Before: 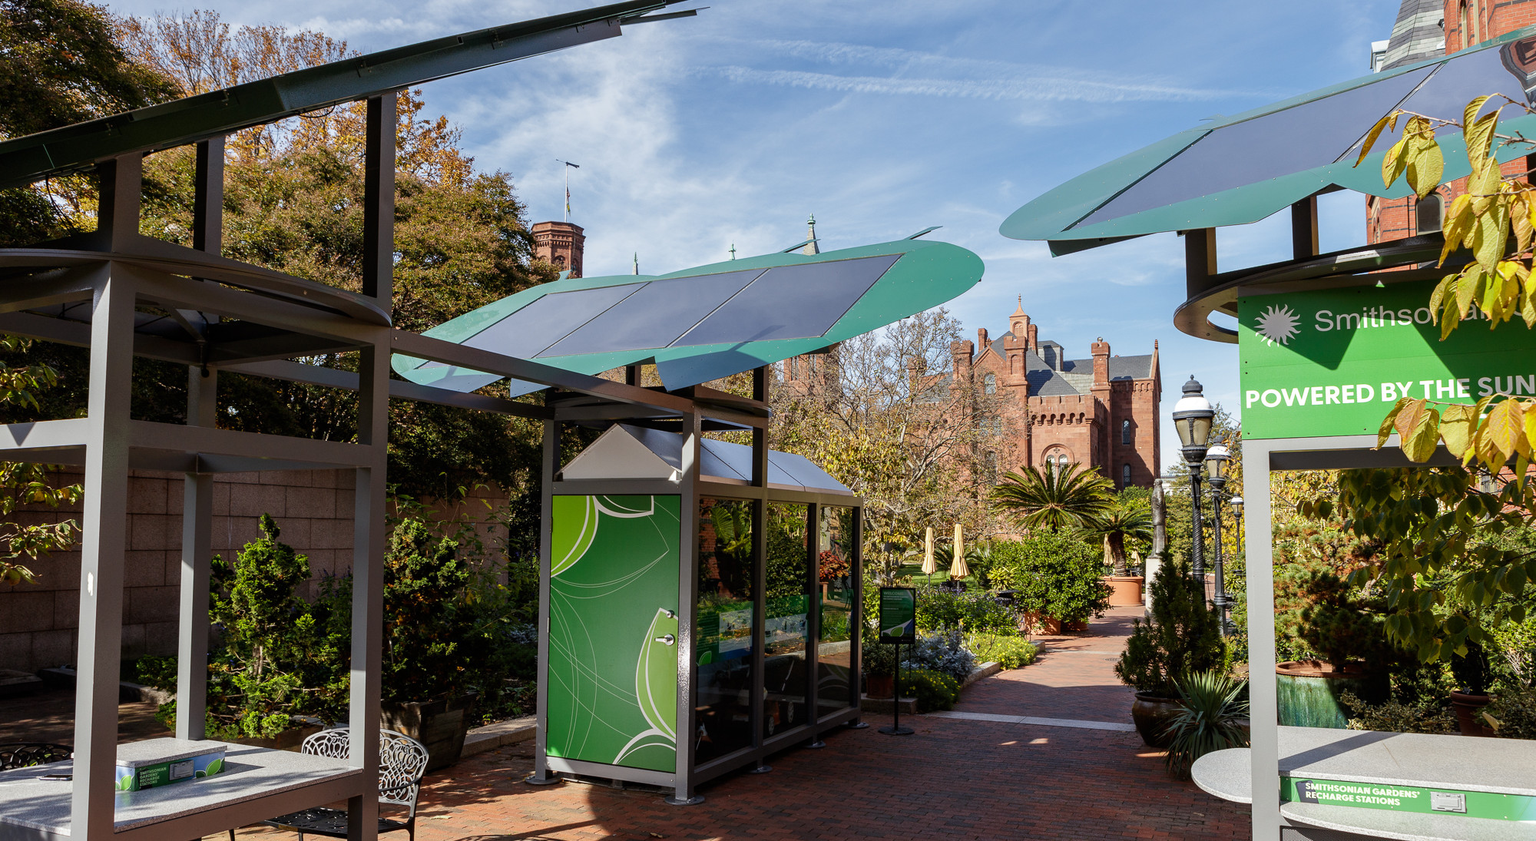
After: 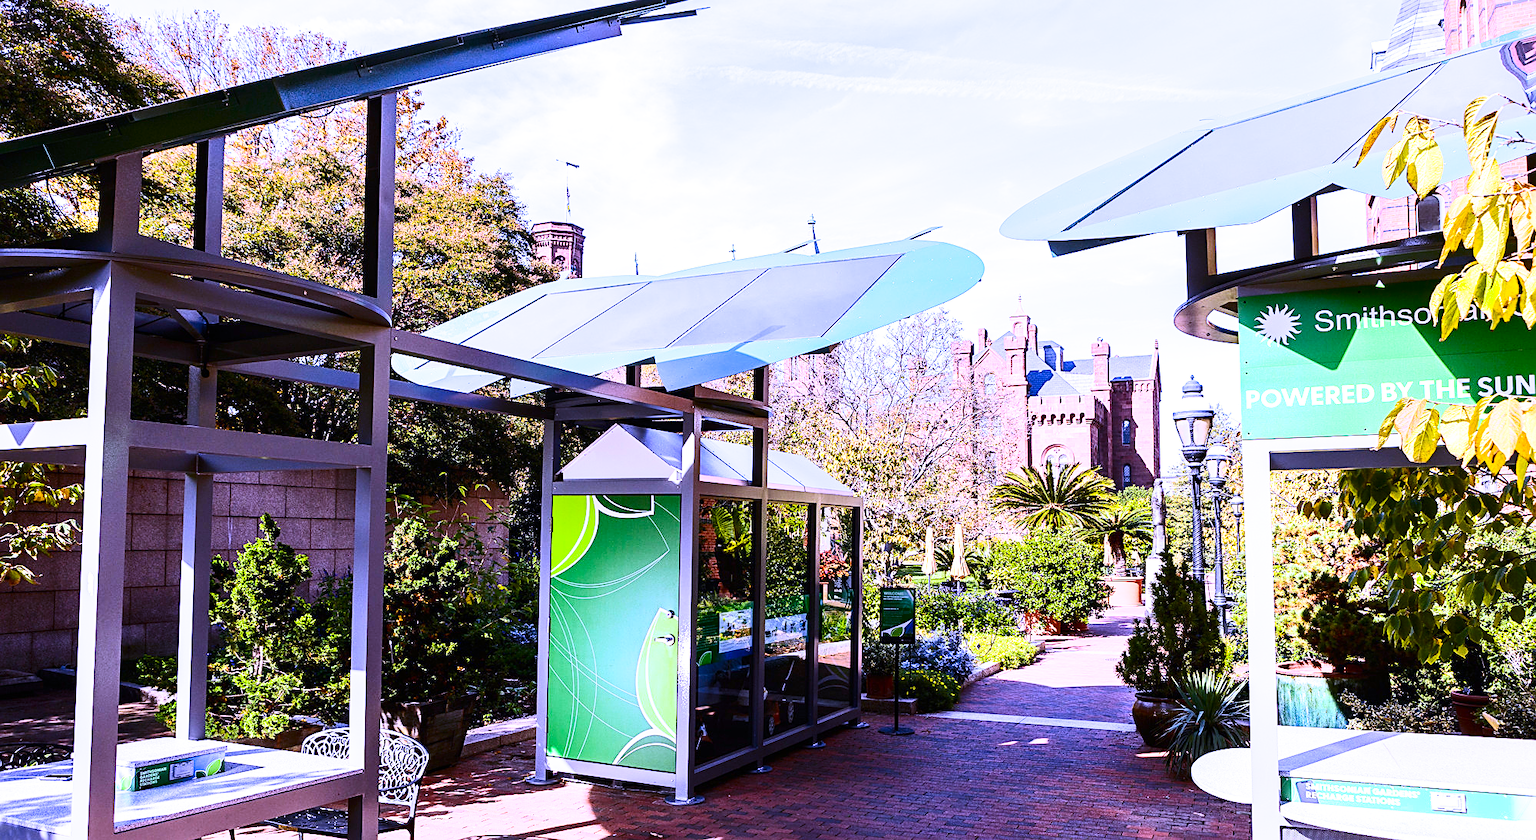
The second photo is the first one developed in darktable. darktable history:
white balance: red 0.98, blue 1.61
sharpen: on, module defaults
crop: bottom 0.071%
filmic rgb: black relative exposure -14.19 EV, white relative exposure 3.39 EV, hardness 7.89, preserve chrominance max RGB
exposure: black level correction 0, exposure 1.388 EV, compensate exposure bias true, compensate highlight preservation false
contrast brightness saturation: contrast 0.4, brightness 0.1, saturation 0.21
color balance: output saturation 110%
